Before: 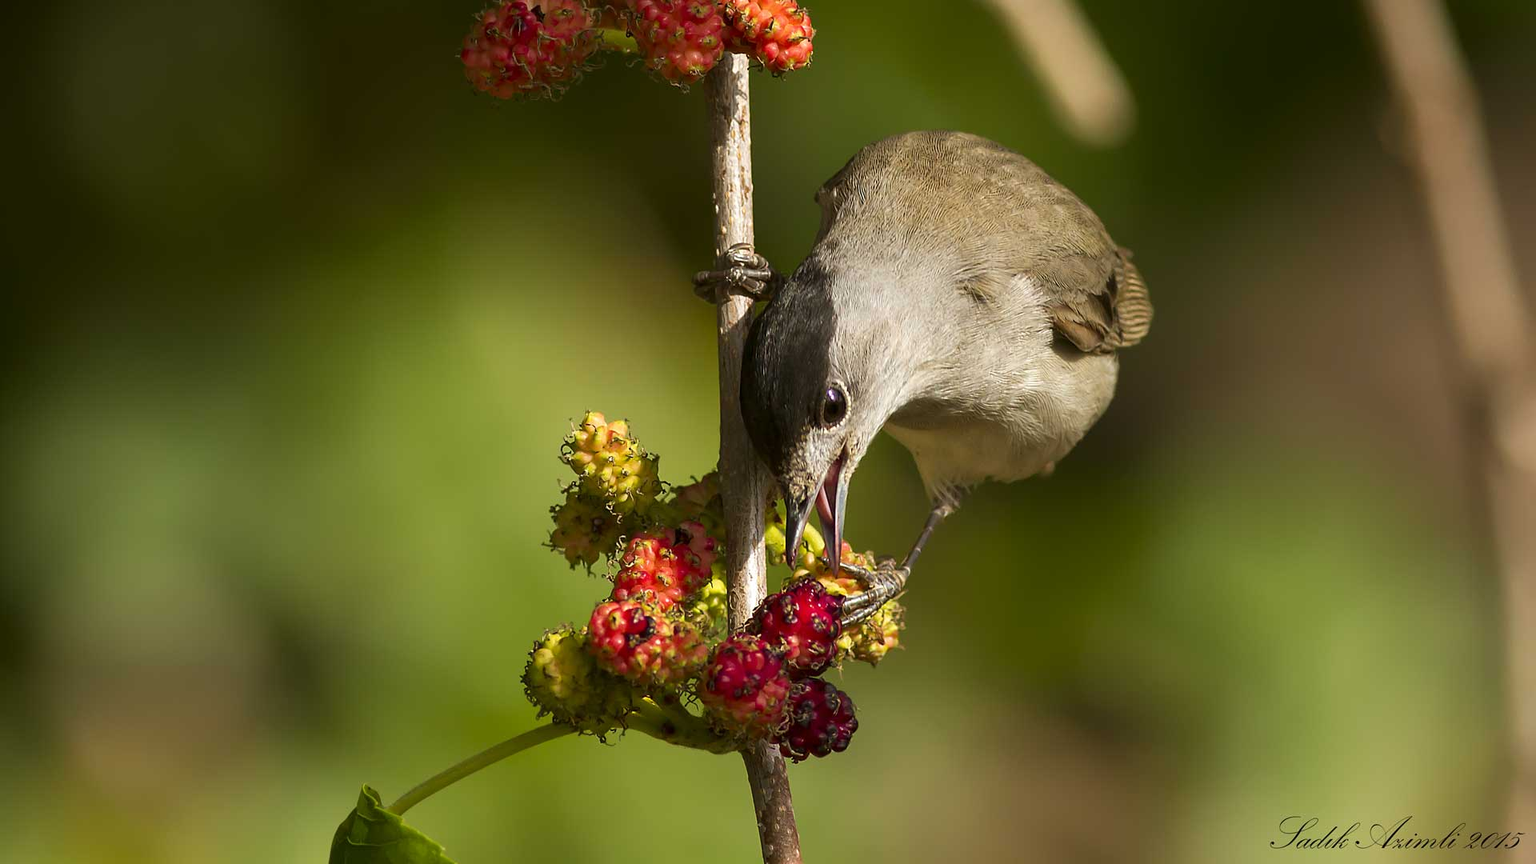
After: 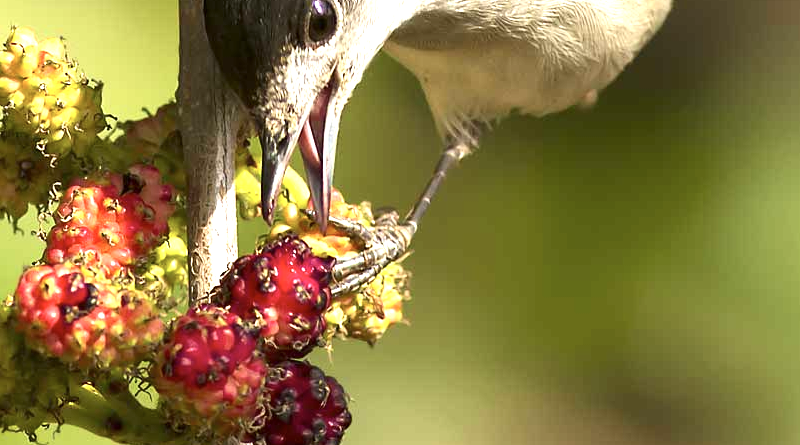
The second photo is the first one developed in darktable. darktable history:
exposure: exposure 1.093 EV, compensate highlight preservation false
contrast brightness saturation: contrast 0.108, saturation -0.152
crop: left 37.575%, top 45.185%, right 20.733%, bottom 13.565%
levels: levels [0, 0.476, 0.951]
